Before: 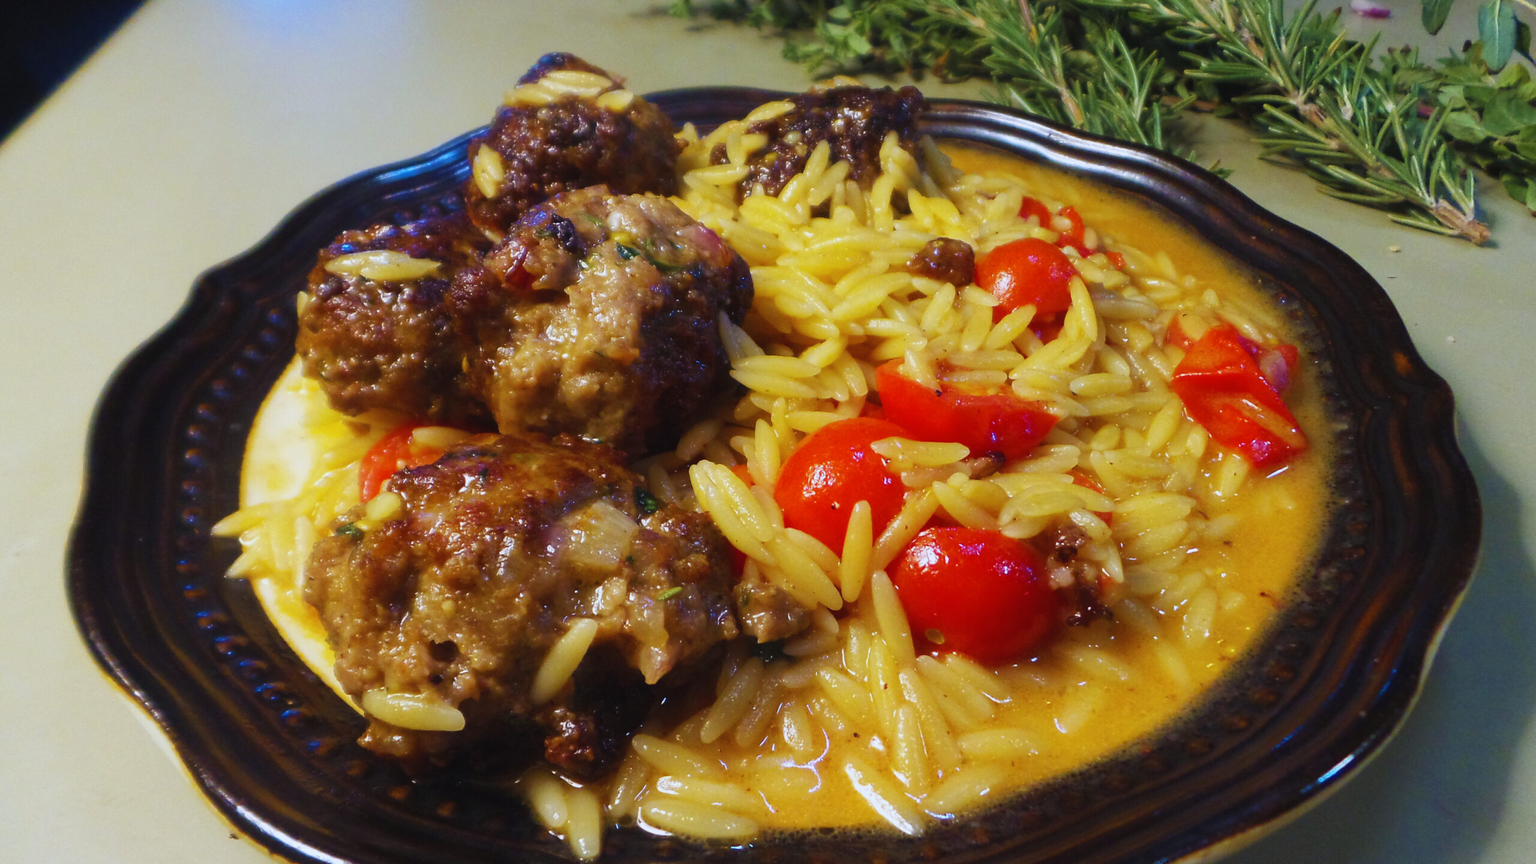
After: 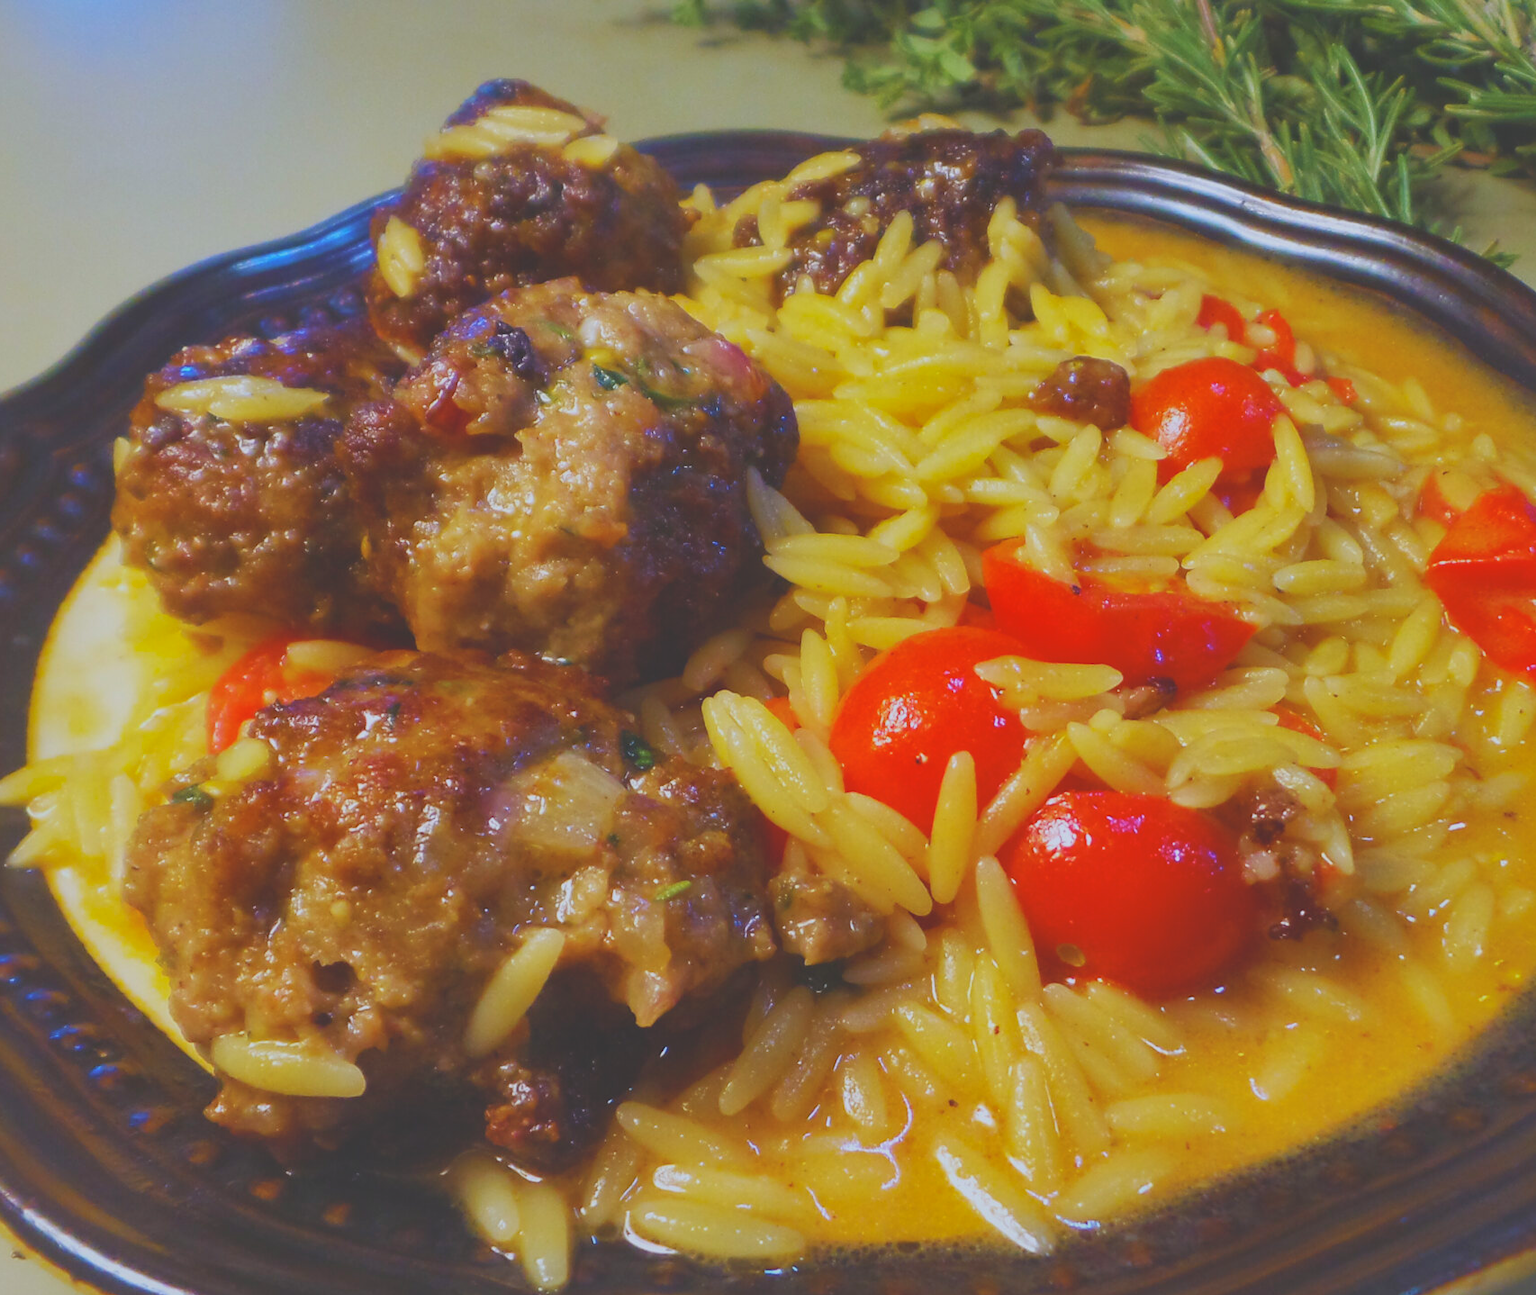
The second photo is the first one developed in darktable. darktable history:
shadows and highlights: on, module defaults
crop and rotate: left 14.436%, right 18.898%
tone curve: curves: ch0 [(0, 0.172) (1, 0.91)], color space Lab, independent channels, preserve colors none
